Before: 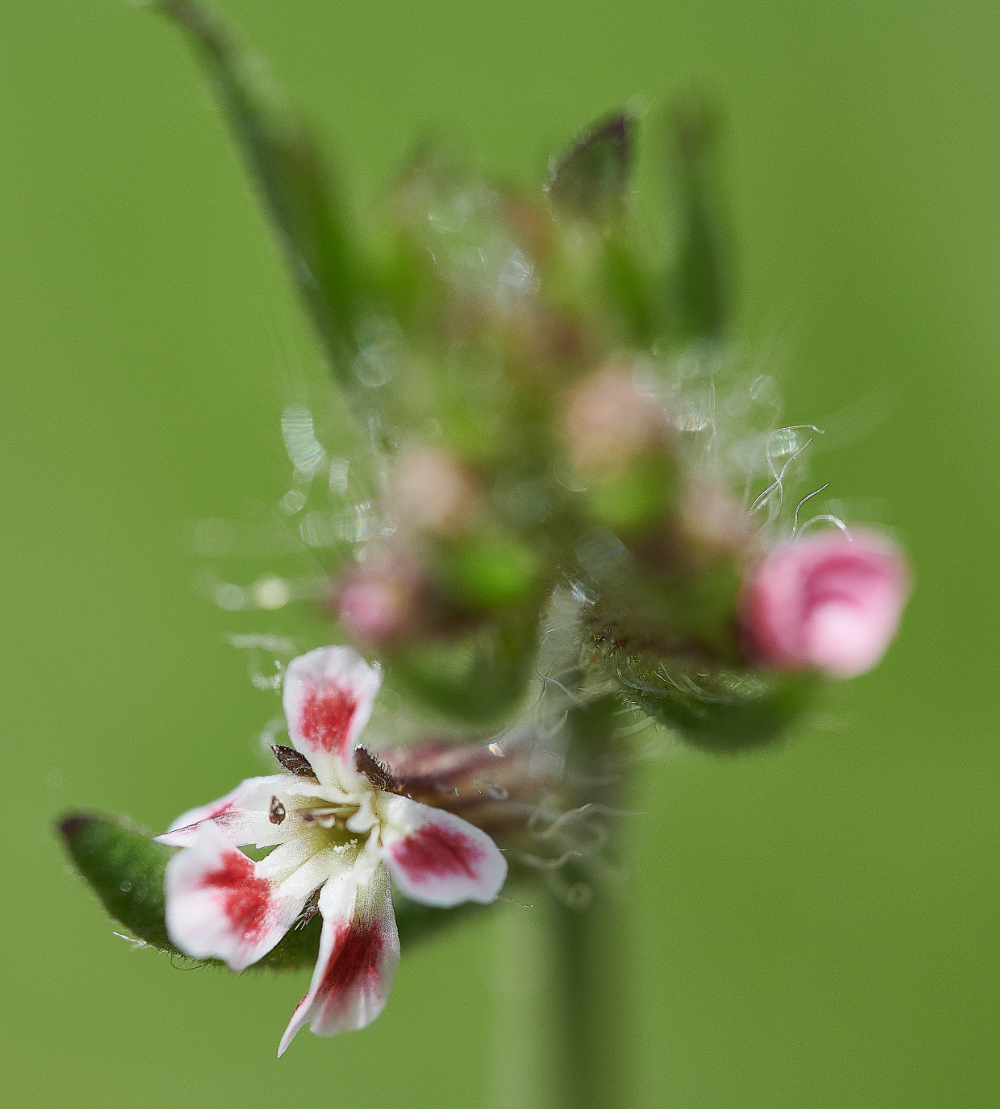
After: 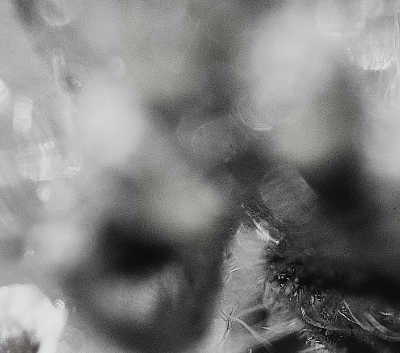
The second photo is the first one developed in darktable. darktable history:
filmic rgb: black relative exposure -4.4 EV, white relative exposure 5.03 EV, hardness 2.21, latitude 39.43%, contrast 1.15, highlights saturation mix 11.35%, shadows ↔ highlights balance 0.882%, color science v4 (2020)
contrast brightness saturation: saturation -0.983
crop: left 31.671%, top 32.612%, right 27.486%, bottom 35.495%
tone curve: curves: ch0 [(0, 0.036) (0.037, 0.042) (0.167, 0.143) (0.433, 0.502) (0.531, 0.637) (0.696, 0.825) (0.856, 0.92) (1, 0.98)]; ch1 [(0, 0) (0.424, 0.383) (0.482, 0.459) (0.501, 0.5) (0.522, 0.526) (0.559, 0.563) (0.604, 0.646) (0.715, 0.729) (1, 1)]; ch2 [(0, 0) (0.369, 0.388) (0.45, 0.48) (0.499, 0.502) (0.504, 0.504) (0.512, 0.526) (0.581, 0.595) (0.708, 0.786) (1, 1)], preserve colors none
